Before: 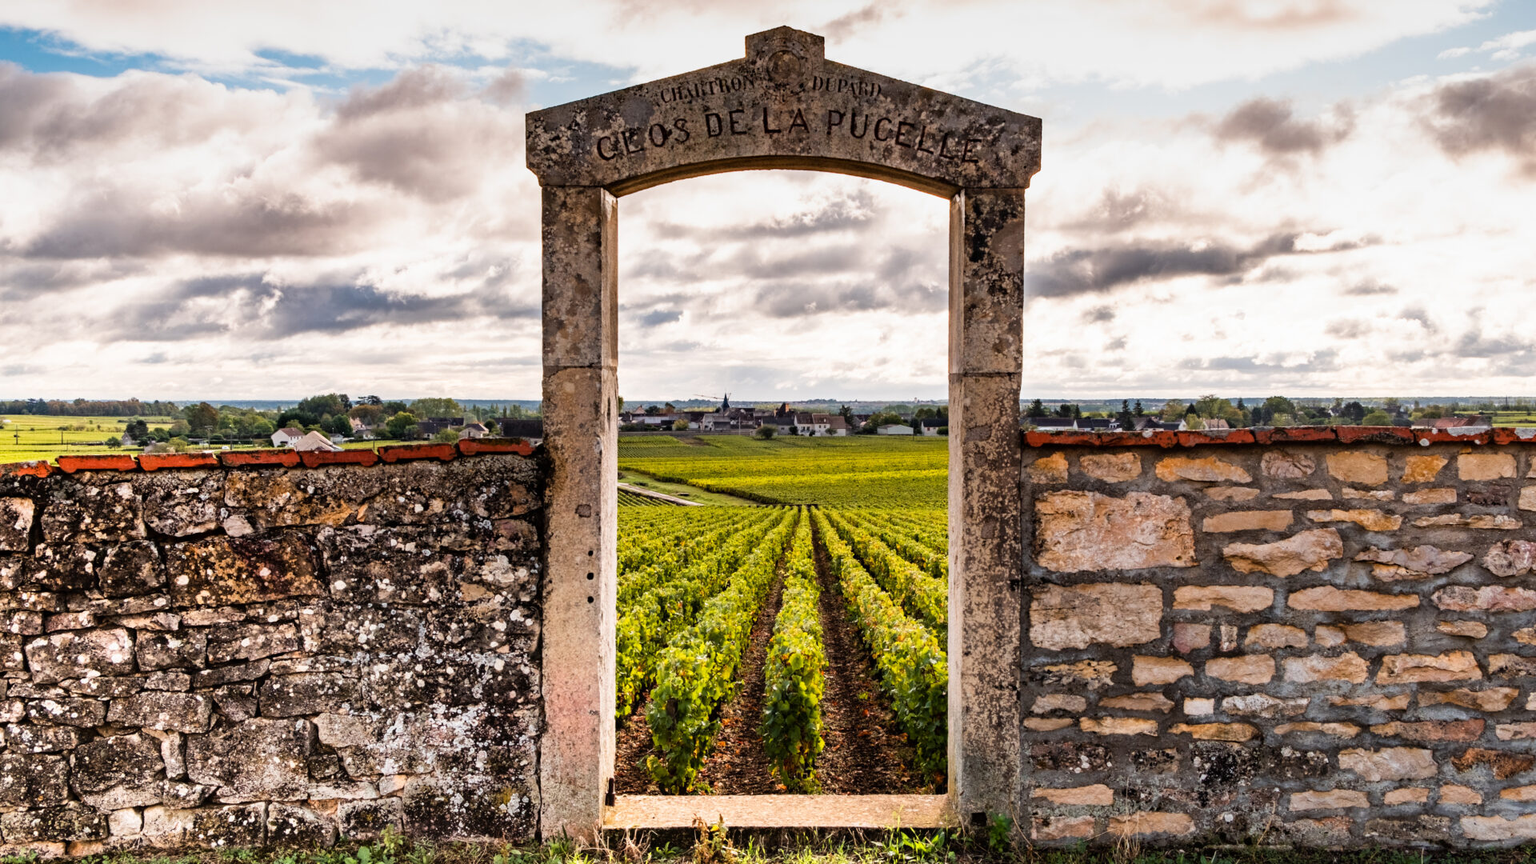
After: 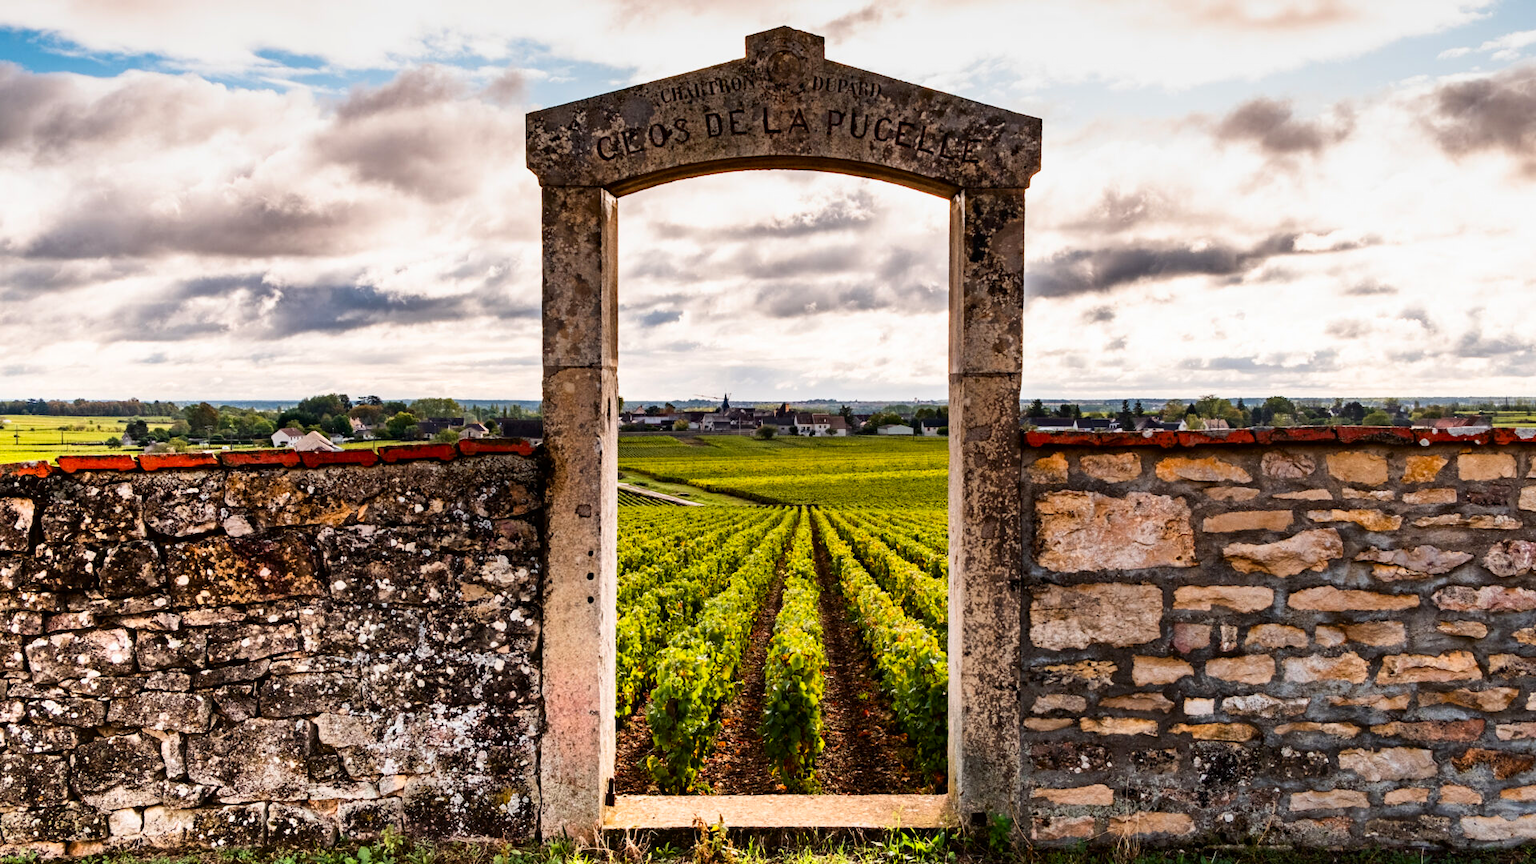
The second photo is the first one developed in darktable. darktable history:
contrast brightness saturation: contrast 0.132, brightness -0.049, saturation 0.154
